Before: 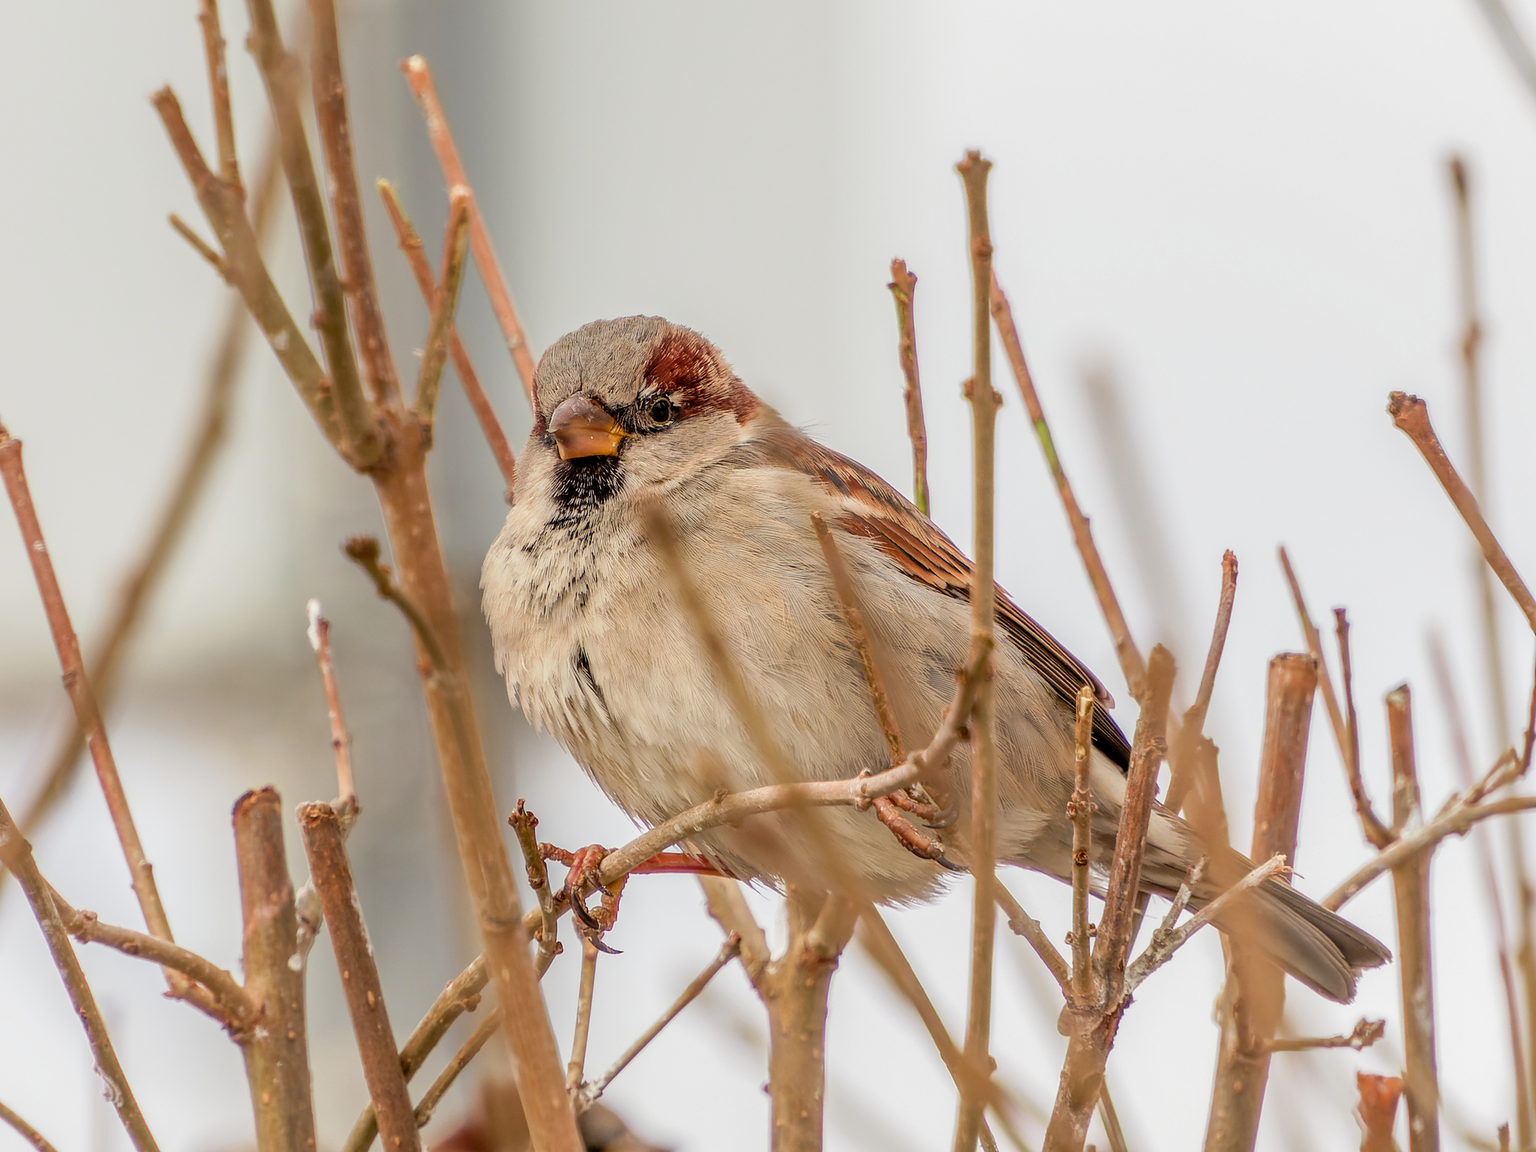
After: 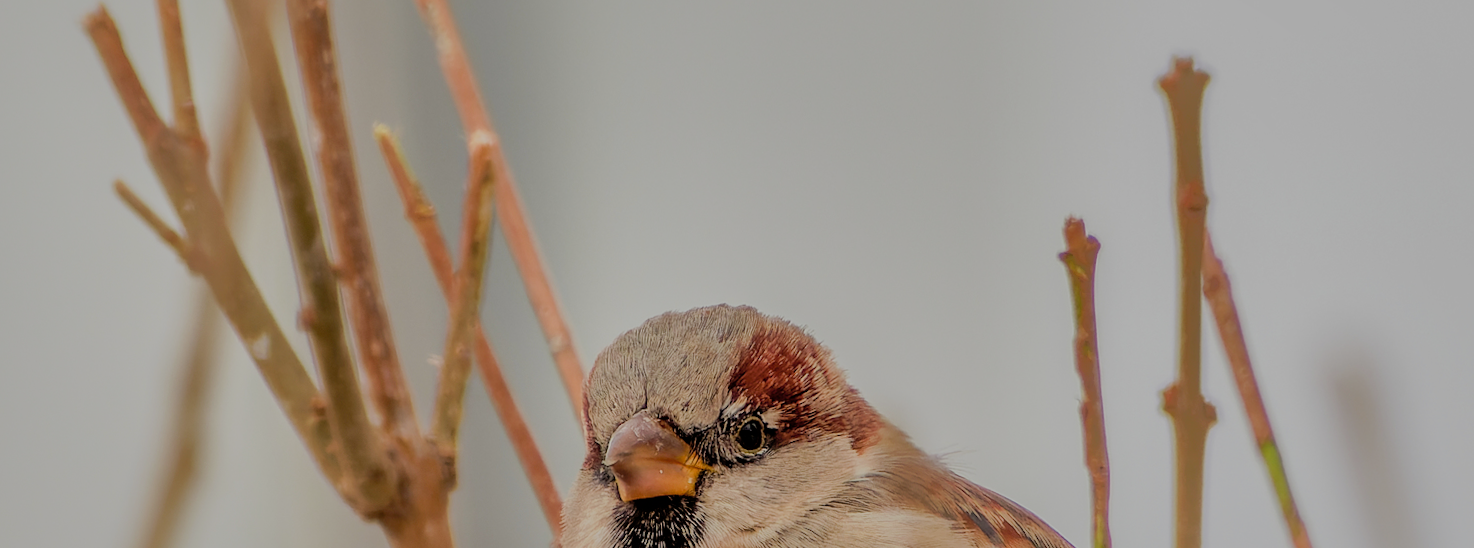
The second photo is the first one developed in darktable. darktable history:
filmic rgb: black relative exposure -7.65 EV, white relative exposure 4.56 EV, hardness 3.61
crop: left 0.579%, top 7.627%, right 23.167%, bottom 54.275%
rotate and perspective: rotation 0.062°, lens shift (vertical) 0.115, lens shift (horizontal) -0.133, crop left 0.047, crop right 0.94, crop top 0.061, crop bottom 0.94
local contrast: mode bilateral grid, contrast 20, coarseness 50, detail 102%, midtone range 0.2
shadows and highlights: shadows 40, highlights -60
